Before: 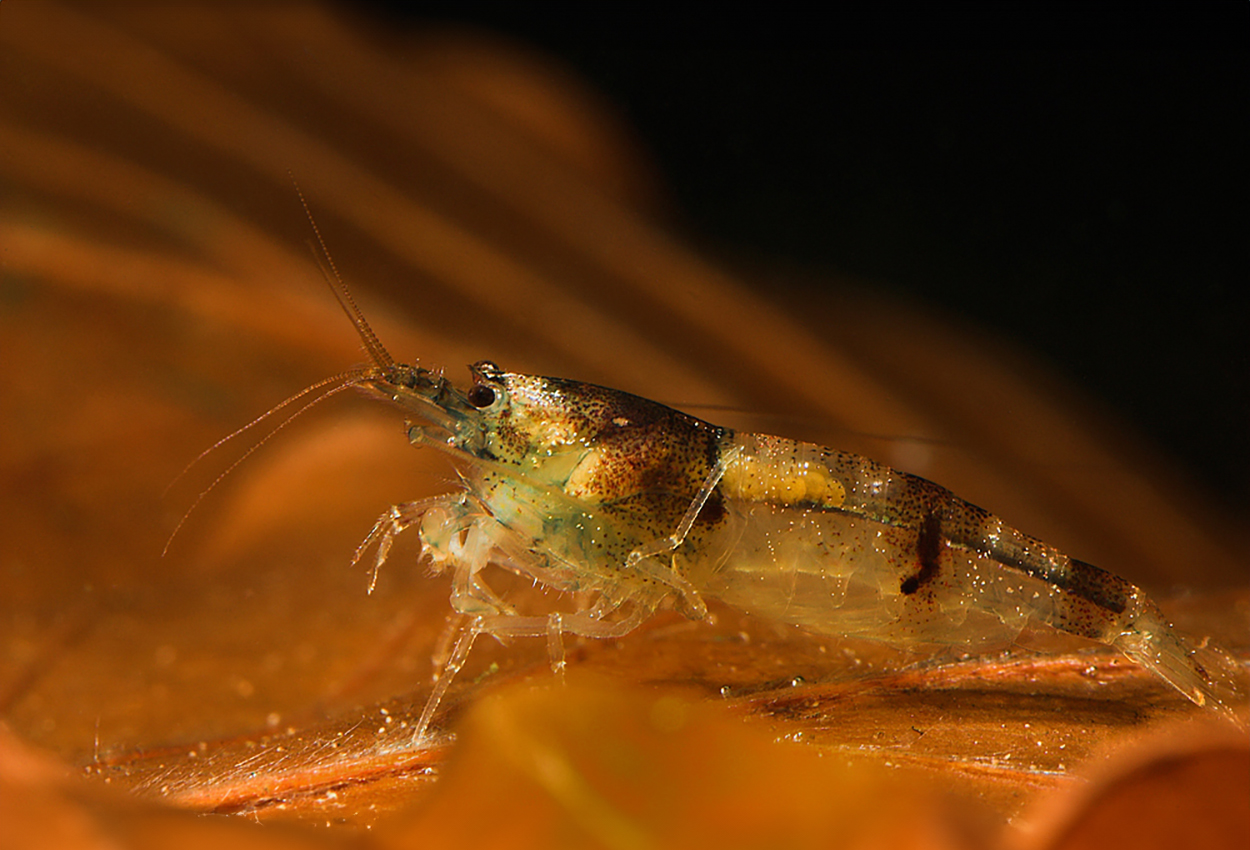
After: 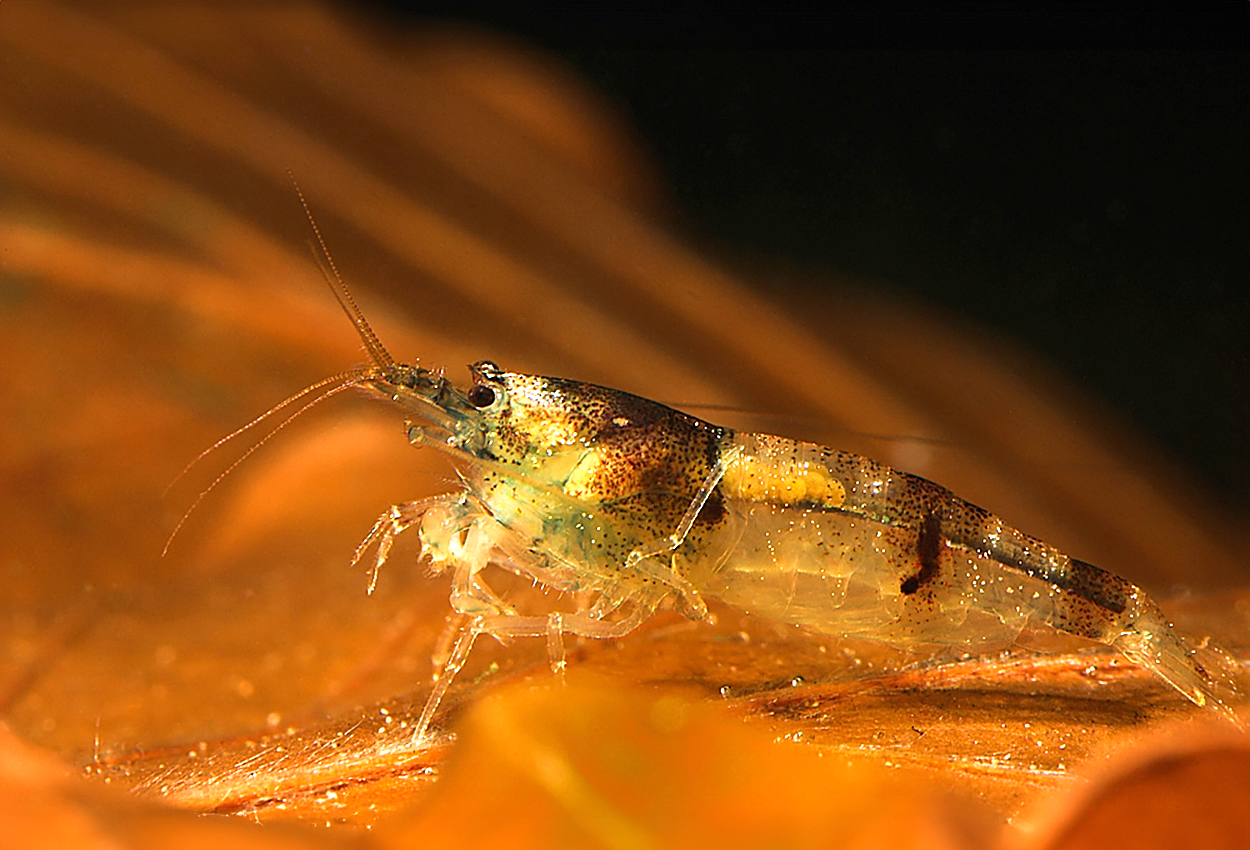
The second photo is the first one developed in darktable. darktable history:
exposure: exposure 0.921 EV, compensate highlight preservation false
sharpen: on, module defaults
